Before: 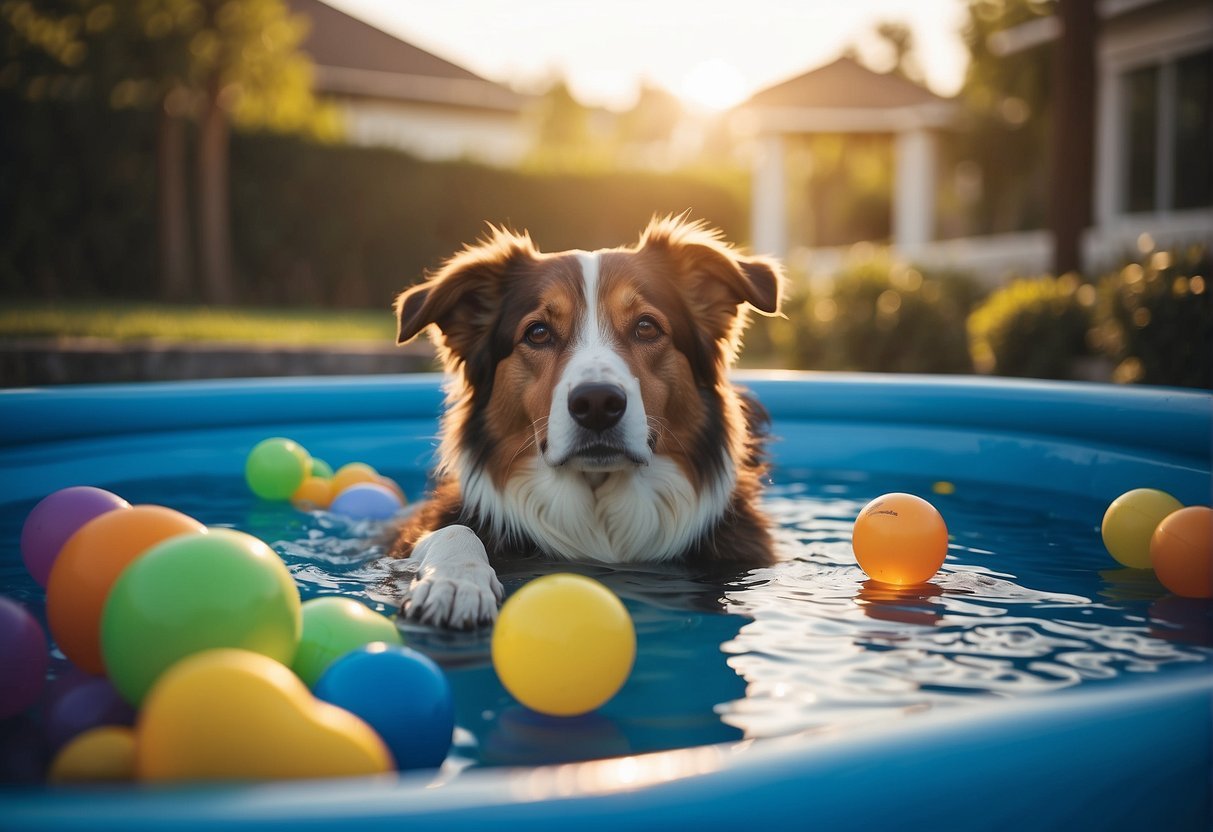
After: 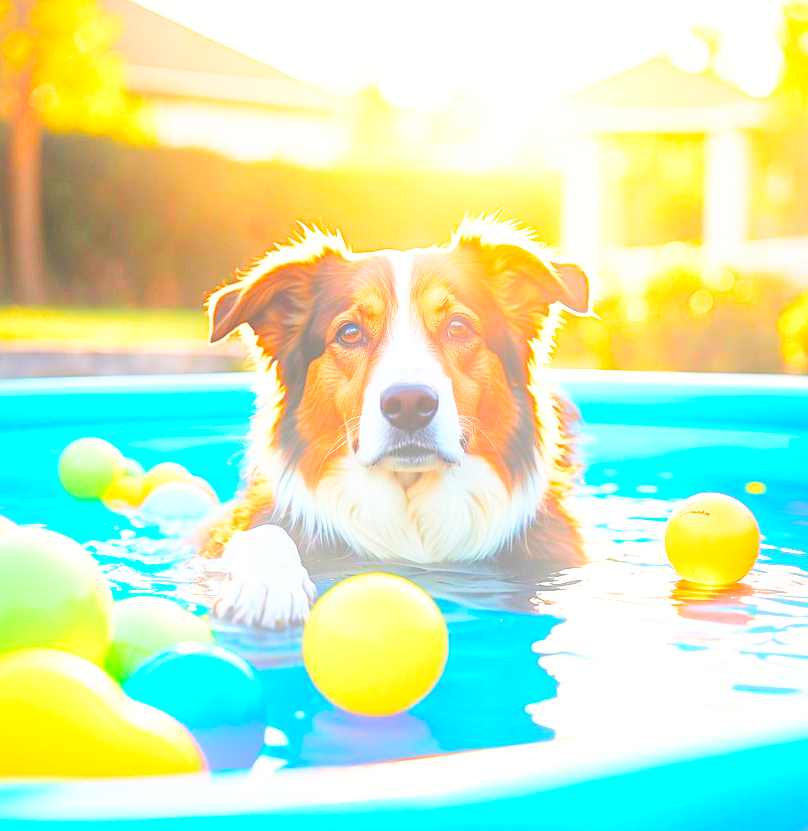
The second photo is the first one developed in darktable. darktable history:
color balance rgb: perceptual saturation grading › global saturation 20%, perceptual saturation grading › highlights -25%, perceptual saturation grading › shadows 25%
crop and rotate: left 15.546%, right 17.787%
contrast brightness saturation: brightness 0.09, saturation 0.19
exposure: exposure 0.6 EV, compensate highlight preservation false
base curve: curves: ch0 [(0, 0) (0.007, 0.004) (0.027, 0.03) (0.046, 0.07) (0.207, 0.54) (0.442, 0.872) (0.673, 0.972) (1, 1)], preserve colors none
sharpen: on, module defaults
bloom: on, module defaults
